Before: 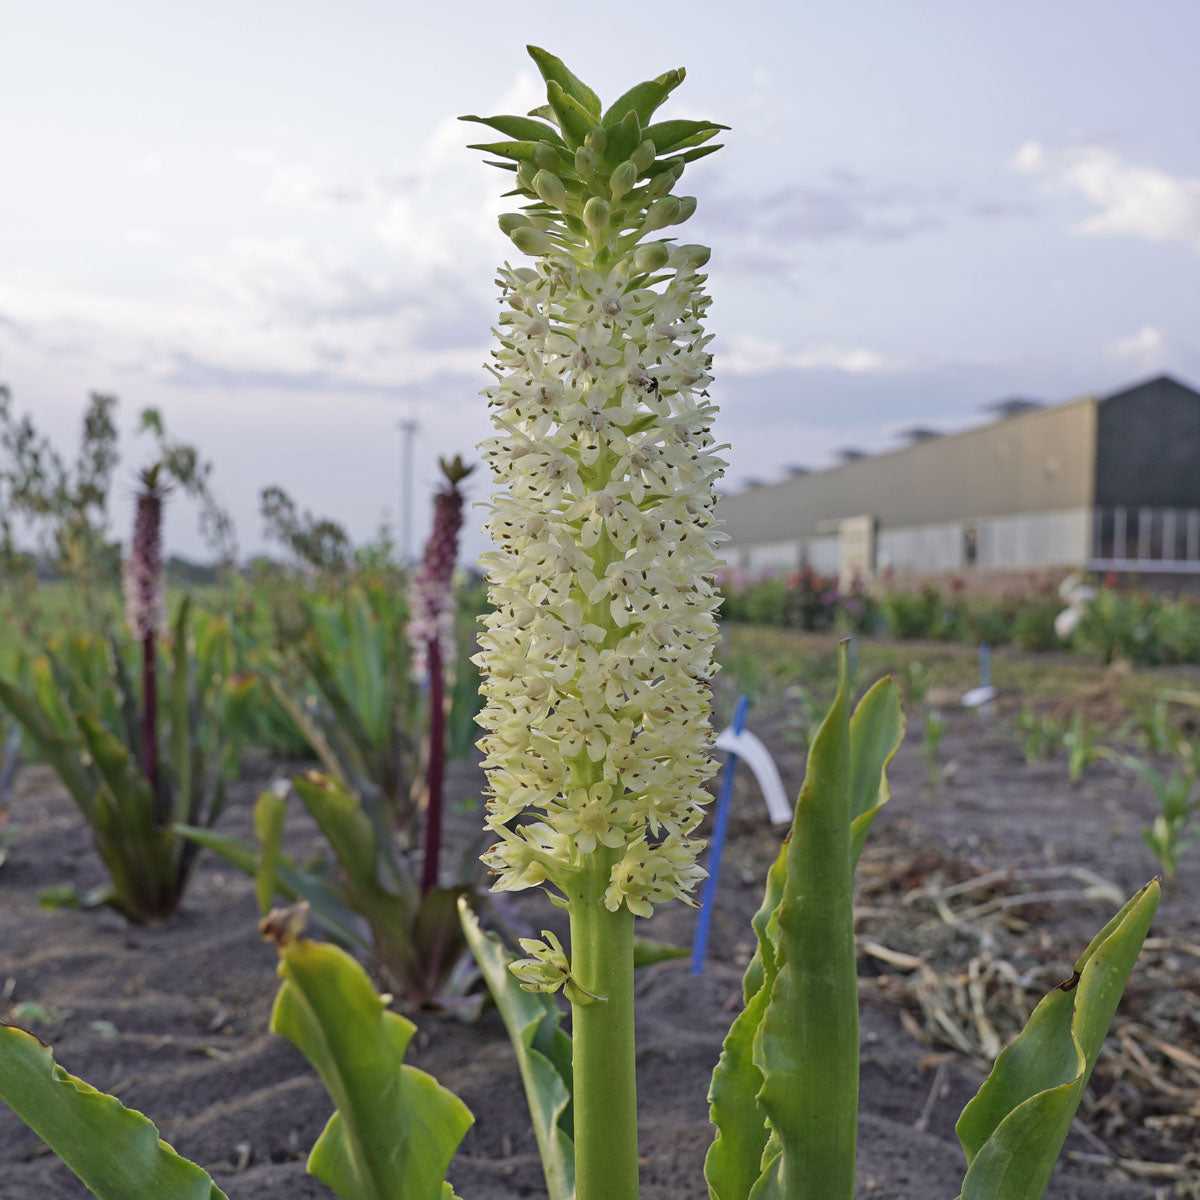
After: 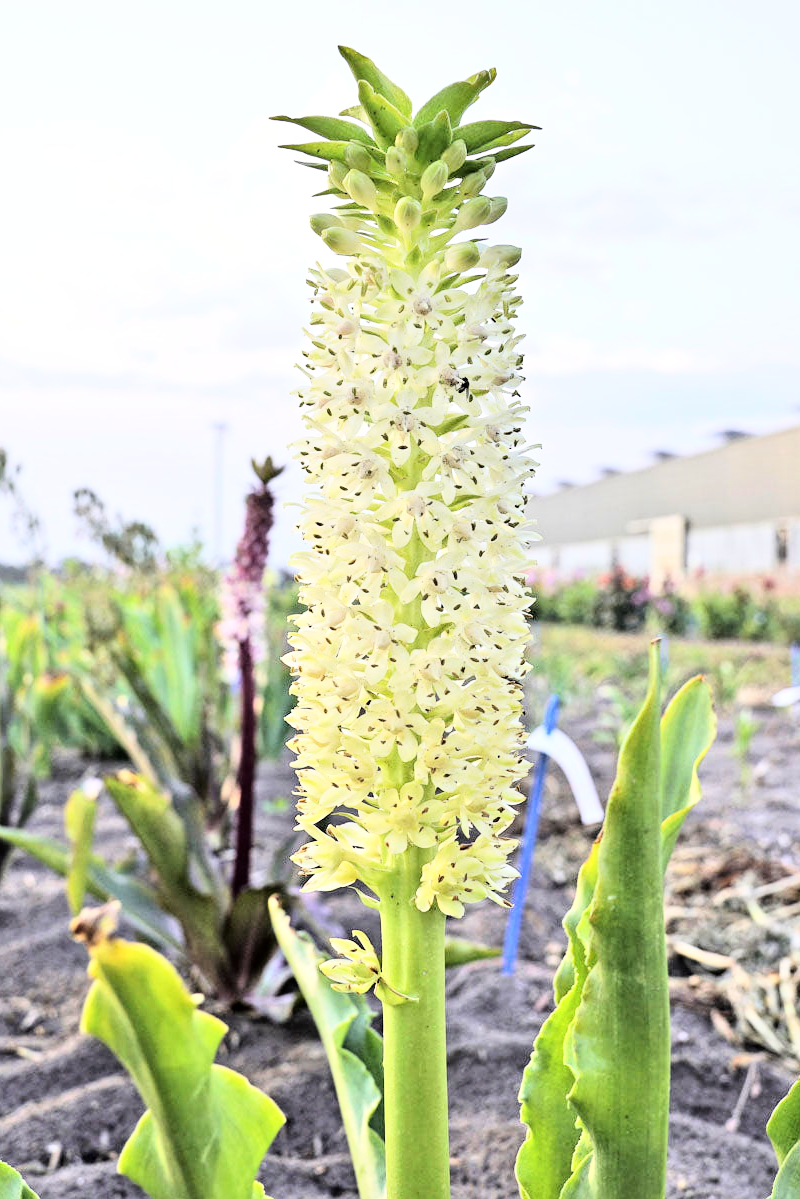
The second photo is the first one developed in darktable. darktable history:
crop and rotate: left 15.754%, right 17.579%
rgb curve: curves: ch0 [(0, 0) (0.21, 0.15) (0.24, 0.21) (0.5, 0.75) (0.75, 0.96) (0.89, 0.99) (1, 1)]; ch1 [(0, 0.02) (0.21, 0.13) (0.25, 0.2) (0.5, 0.67) (0.75, 0.9) (0.89, 0.97) (1, 1)]; ch2 [(0, 0.02) (0.21, 0.13) (0.25, 0.2) (0.5, 0.67) (0.75, 0.9) (0.89, 0.97) (1, 1)], compensate middle gray true
local contrast: highlights 100%, shadows 100%, detail 120%, midtone range 0.2
tone equalizer: -8 EV 0.001 EV, -7 EV -0.004 EV, -6 EV 0.009 EV, -5 EV 0.032 EV, -4 EV 0.276 EV, -3 EV 0.644 EV, -2 EV 0.584 EV, -1 EV 0.187 EV, +0 EV 0.024 EV
